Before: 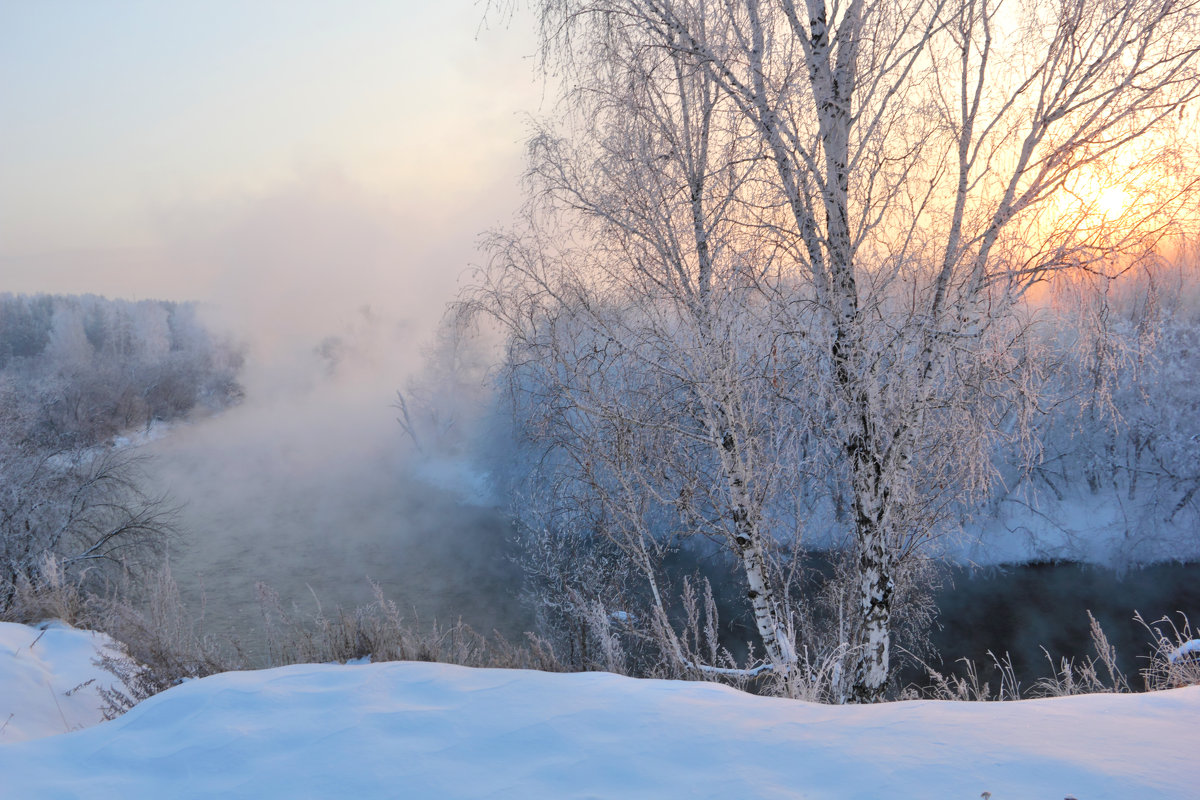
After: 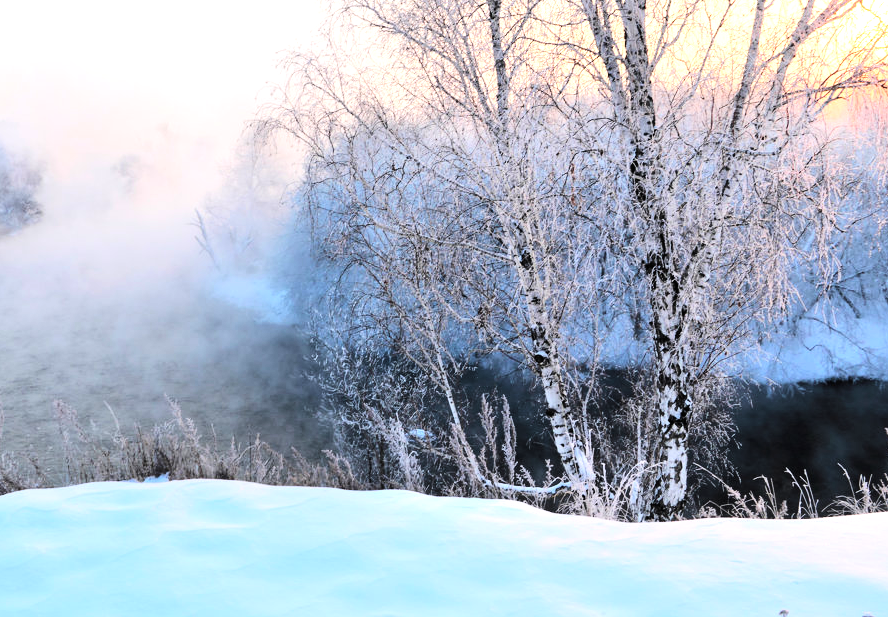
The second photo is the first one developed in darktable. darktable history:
crop: left 16.871%, top 22.857%, right 9.116%
tone curve: curves: ch0 [(0, 0) (0.004, 0.001) (0.133, 0.112) (0.325, 0.362) (0.832, 0.893) (1, 1)], color space Lab, linked channels, preserve colors none
tone equalizer: -8 EV -1.08 EV, -7 EV -1.01 EV, -6 EV -0.867 EV, -5 EV -0.578 EV, -3 EV 0.578 EV, -2 EV 0.867 EV, -1 EV 1.01 EV, +0 EV 1.08 EV, edges refinement/feathering 500, mask exposure compensation -1.57 EV, preserve details no
